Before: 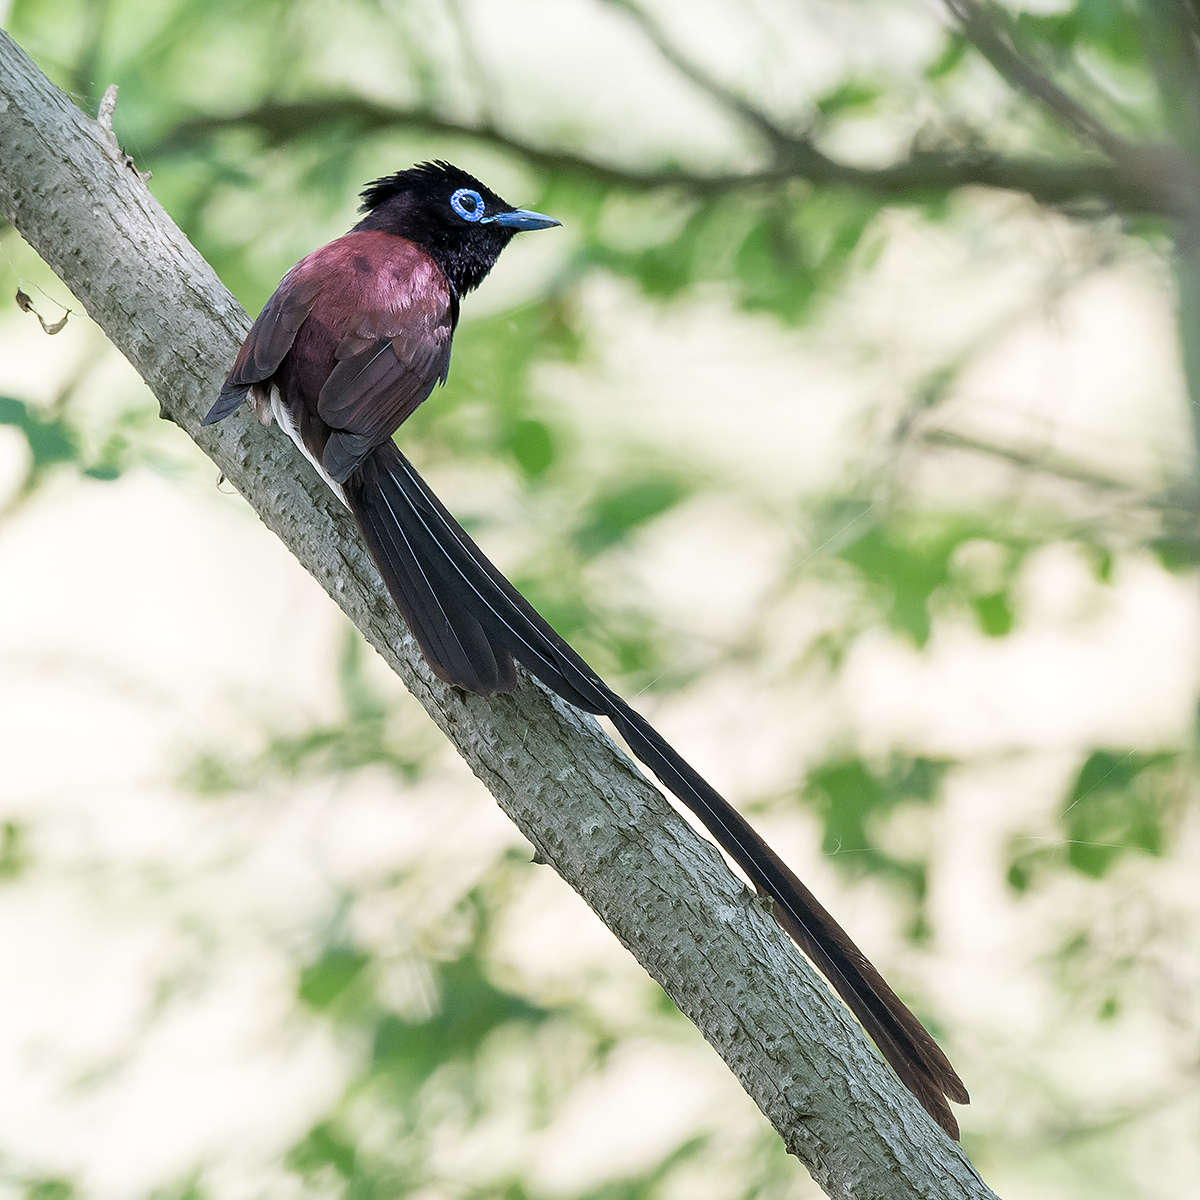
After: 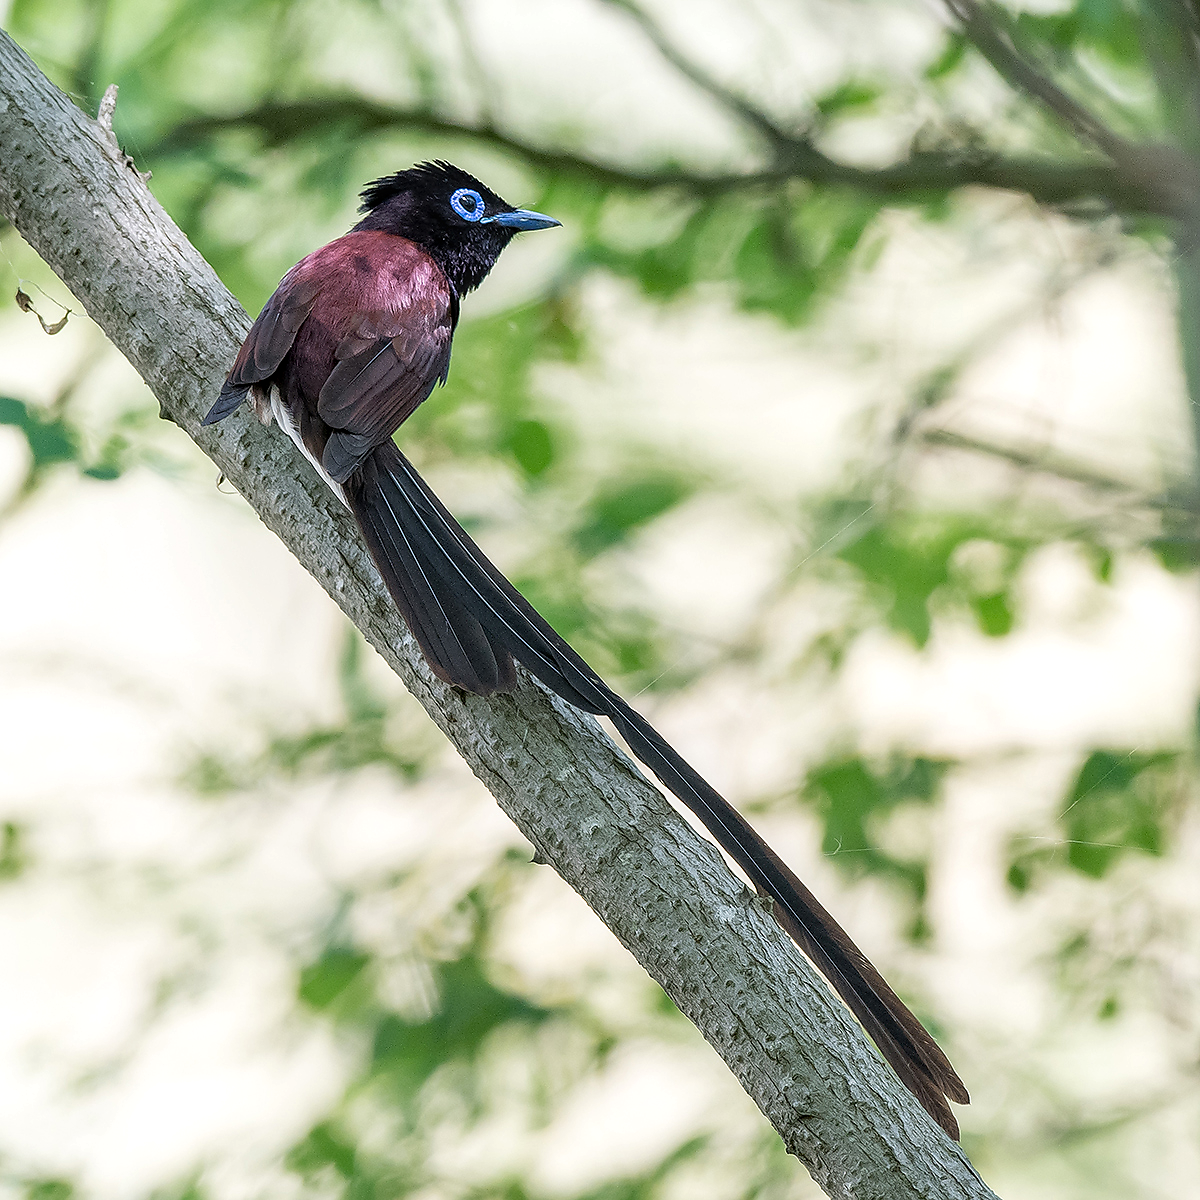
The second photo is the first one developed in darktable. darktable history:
haze removal: compatibility mode true, adaptive false
sharpen: radius 0.993
local contrast: on, module defaults
